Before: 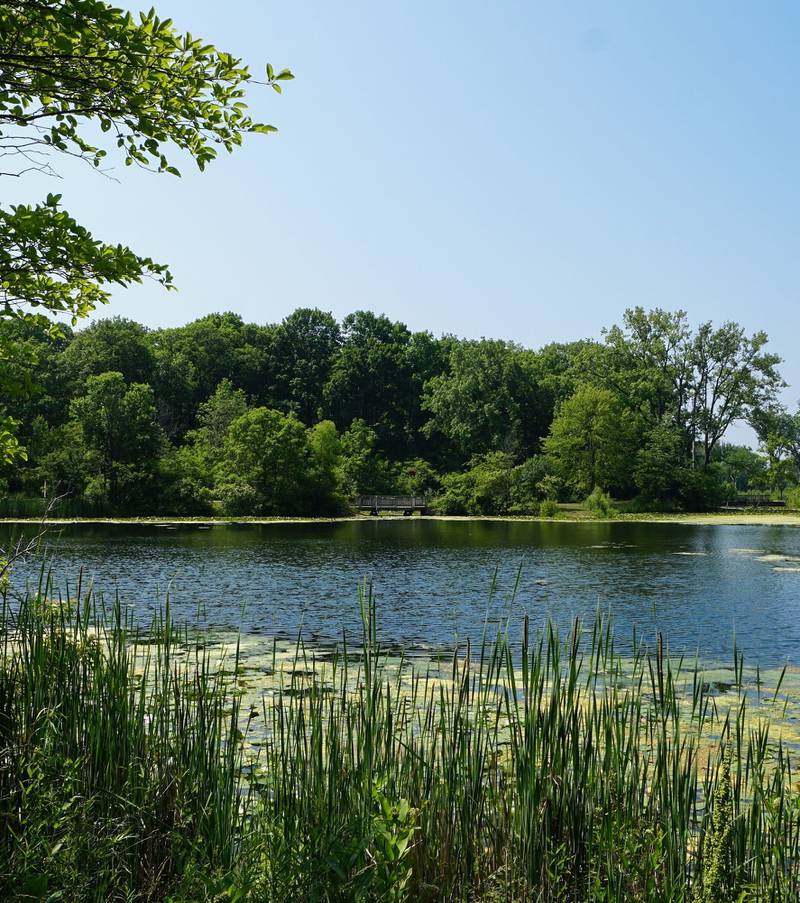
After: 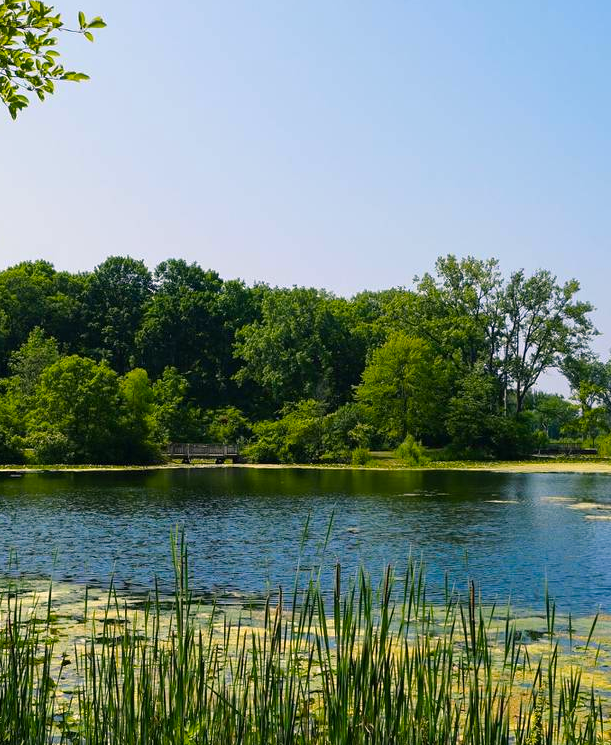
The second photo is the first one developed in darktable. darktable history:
color balance rgb: power › hue 310.5°, highlights gain › chroma 2.476%, highlights gain › hue 35.98°, linear chroma grading › shadows 10.333%, linear chroma grading › highlights 10.088%, linear chroma grading › global chroma 14.973%, linear chroma grading › mid-tones 14.73%, perceptual saturation grading › global saturation 0.093%, global vibrance 20%
crop: left 23.552%, top 5.845%, bottom 11.57%
